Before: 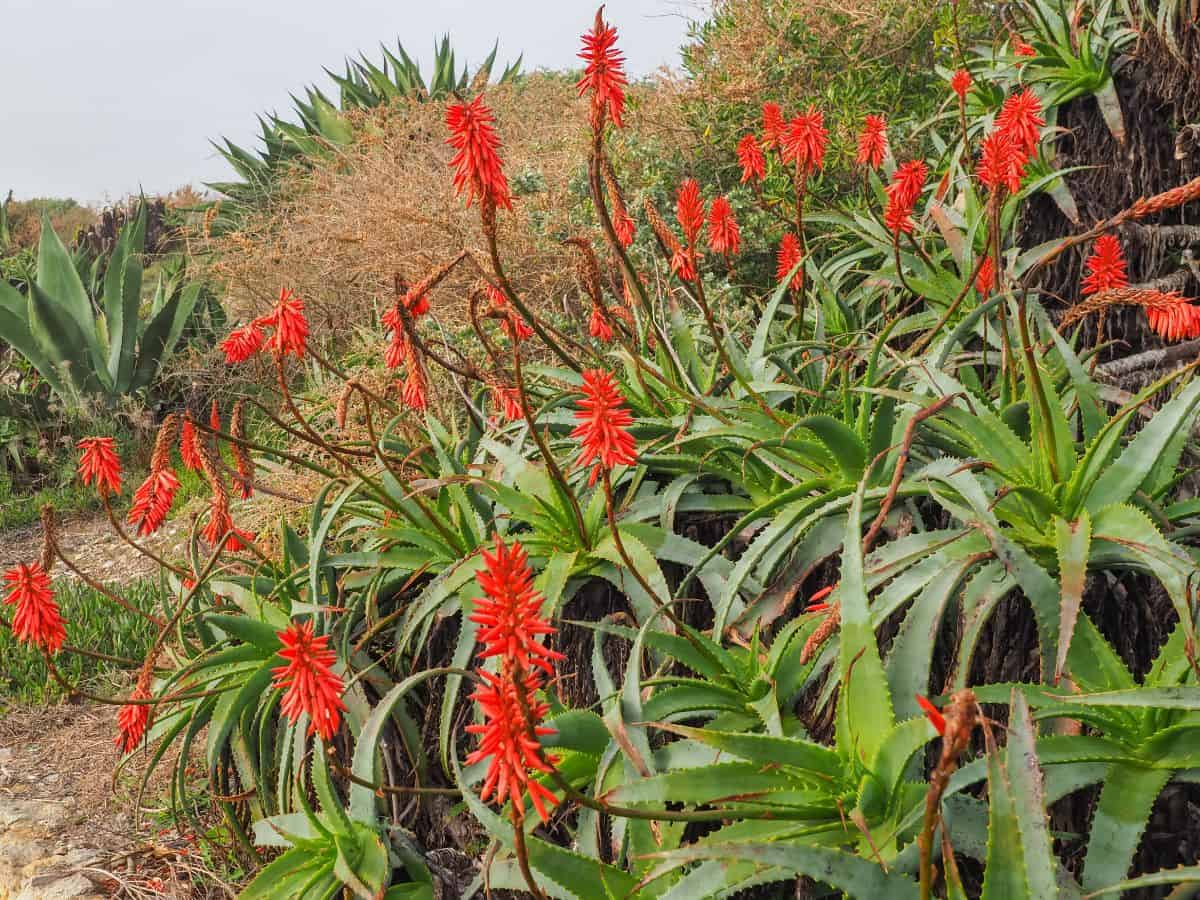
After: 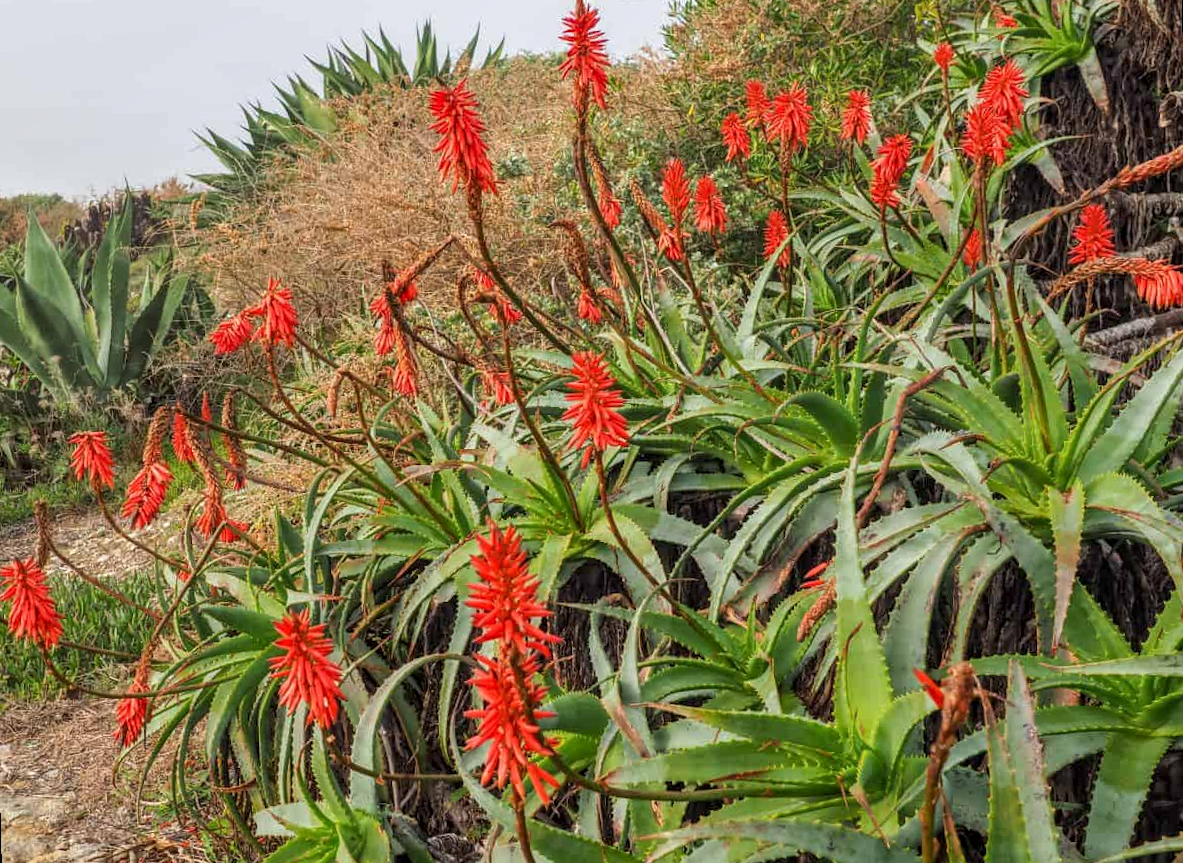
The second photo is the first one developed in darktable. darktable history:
local contrast: on, module defaults
rotate and perspective: rotation -1.42°, crop left 0.016, crop right 0.984, crop top 0.035, crop bottom 0.965
